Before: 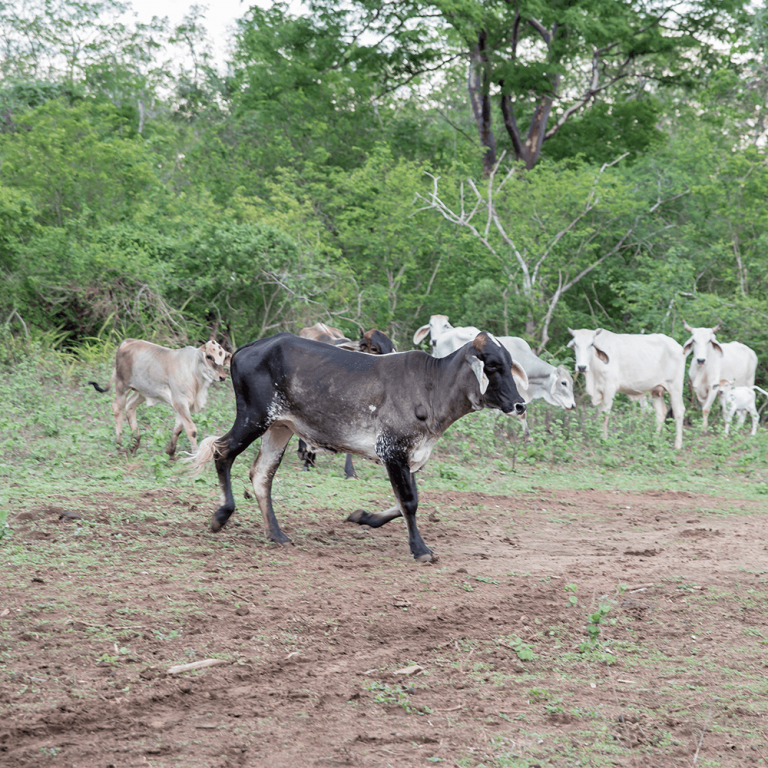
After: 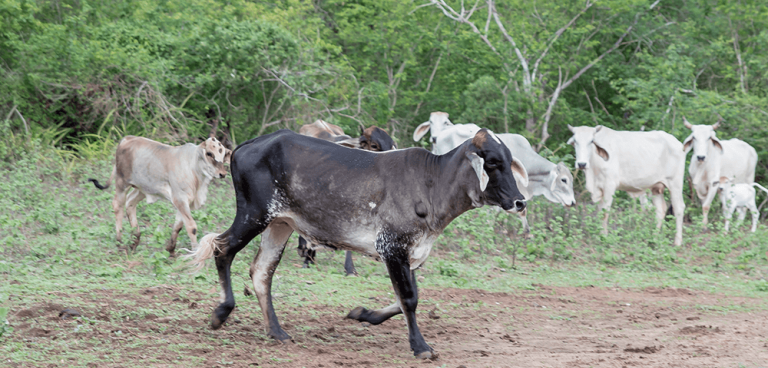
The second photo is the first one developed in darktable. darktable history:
tone equalizer: edges refinement/feathering 500, mask exposure compensation -1.57 EV, preserve details no
exposure: compensate highlight preservation false
crop and rotate: top 26.433%, bottom 25.631%
